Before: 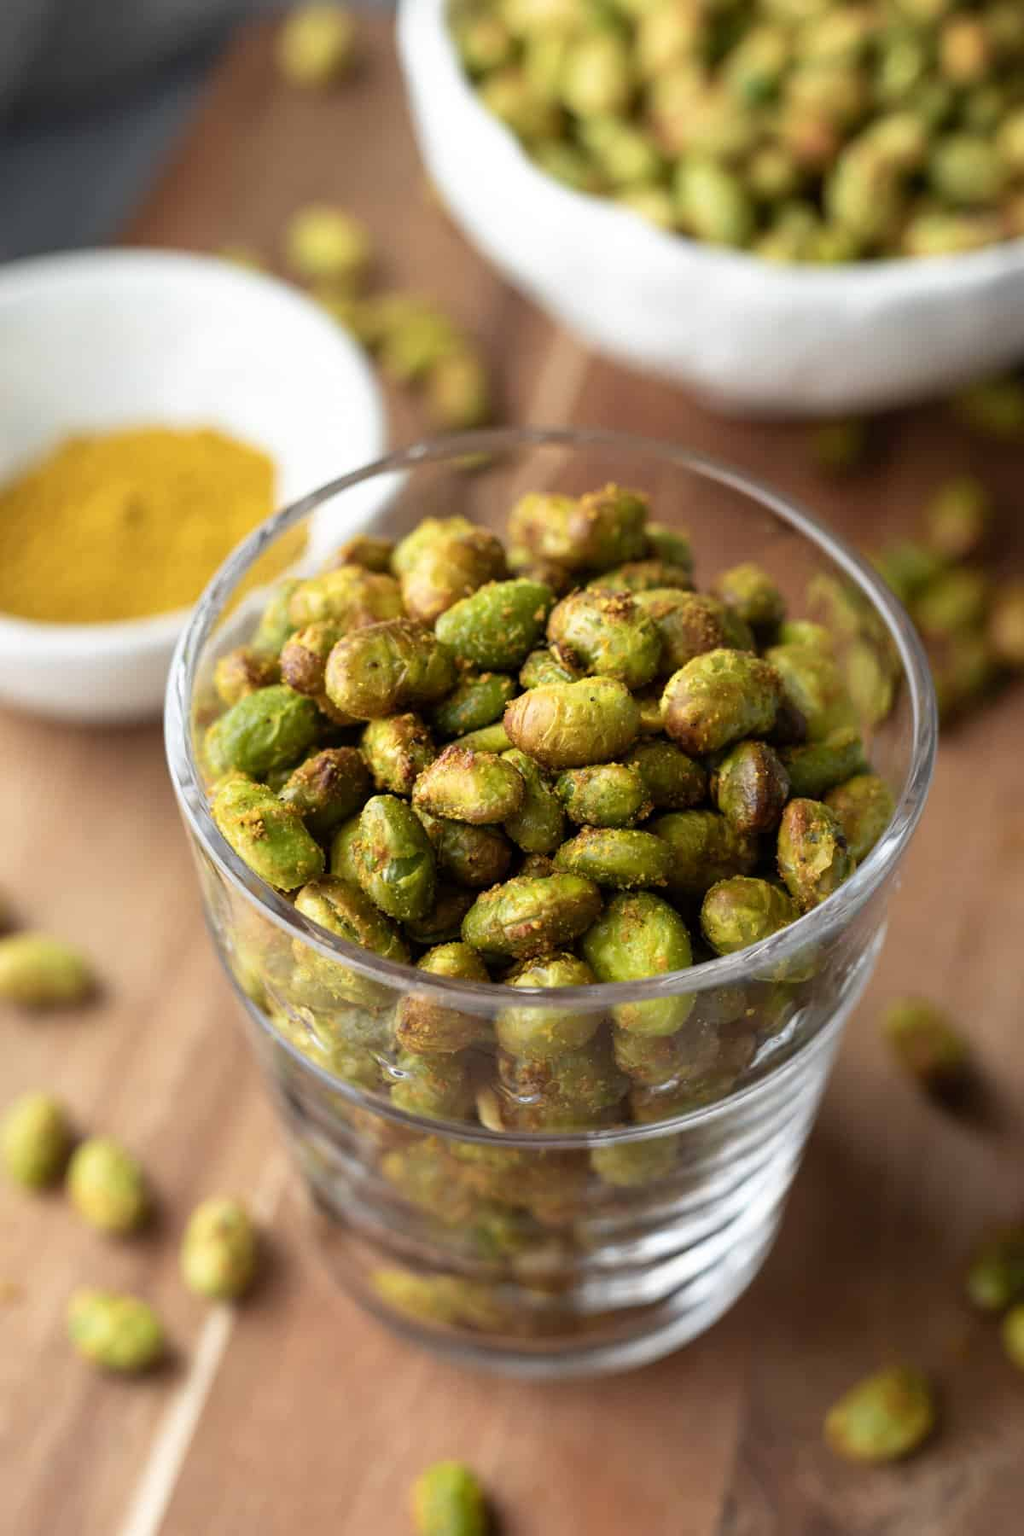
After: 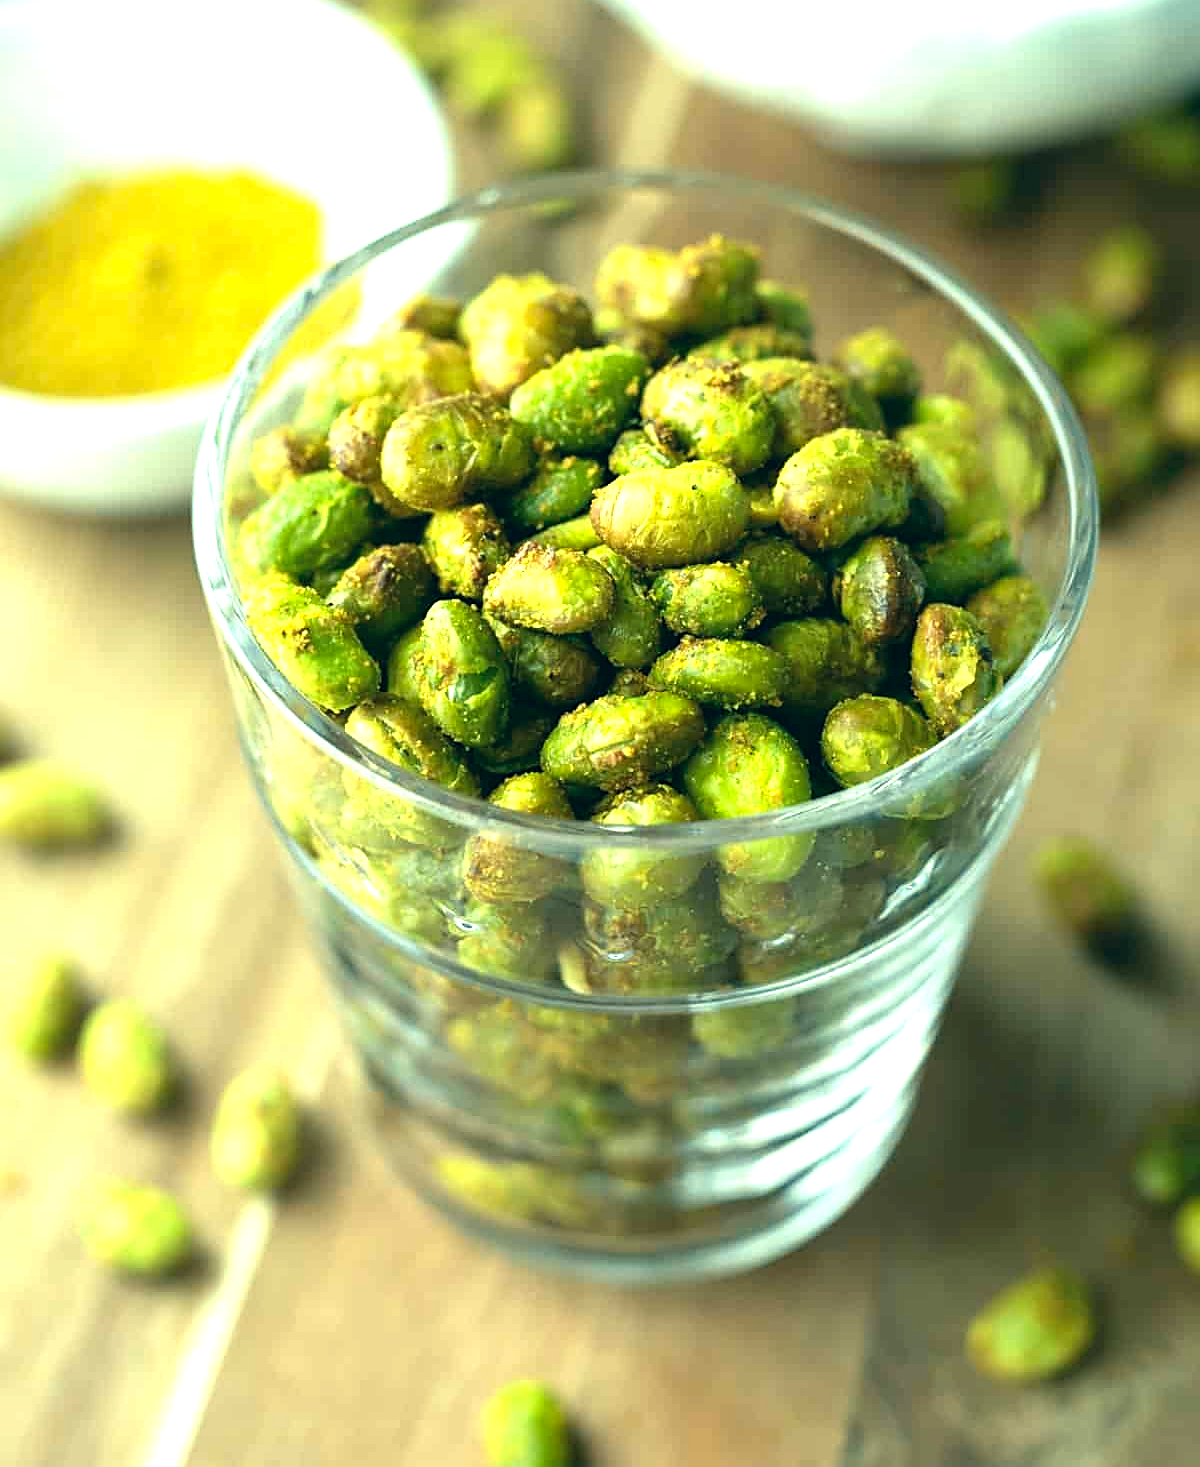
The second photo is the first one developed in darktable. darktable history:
sharpen: on, module defaults
exposure: black level correction 0, exposure 1 EV, compensate highlight preservation false
color correction: highlights a* -19.93, highlights b* 9.8, shadows a* -20.46, shadows b* -10.12
crop and rotate: top 18.463%
